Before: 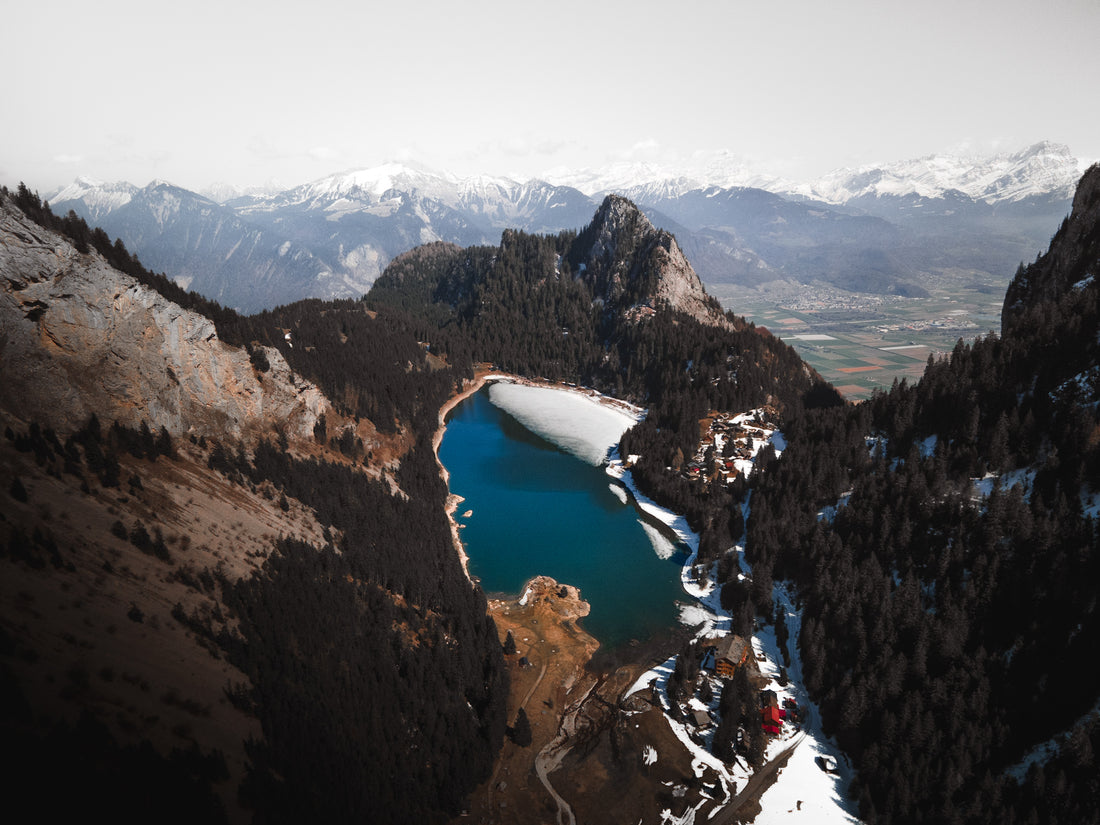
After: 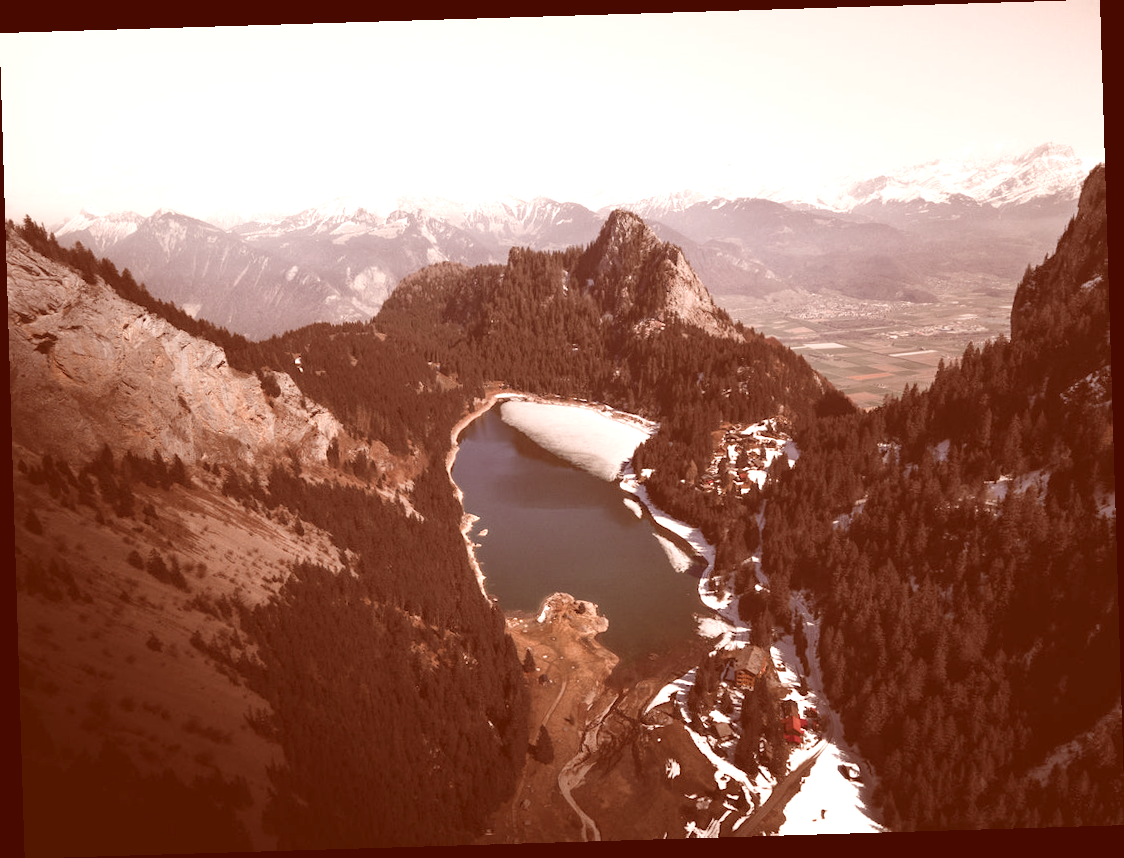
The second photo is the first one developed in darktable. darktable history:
color correction: highlights a* 9.03, highlights b* 8.71, shadows a* 40, shadows b* 40, saturation 0.8
rotate and perspective: rotation -1.75°, automatic cropping off
contrast brightness saturation: contrast -0.26, saturation -0.43
exposure: black level correction 0, exposure 1.1 EV, compensate highlight preservation false
